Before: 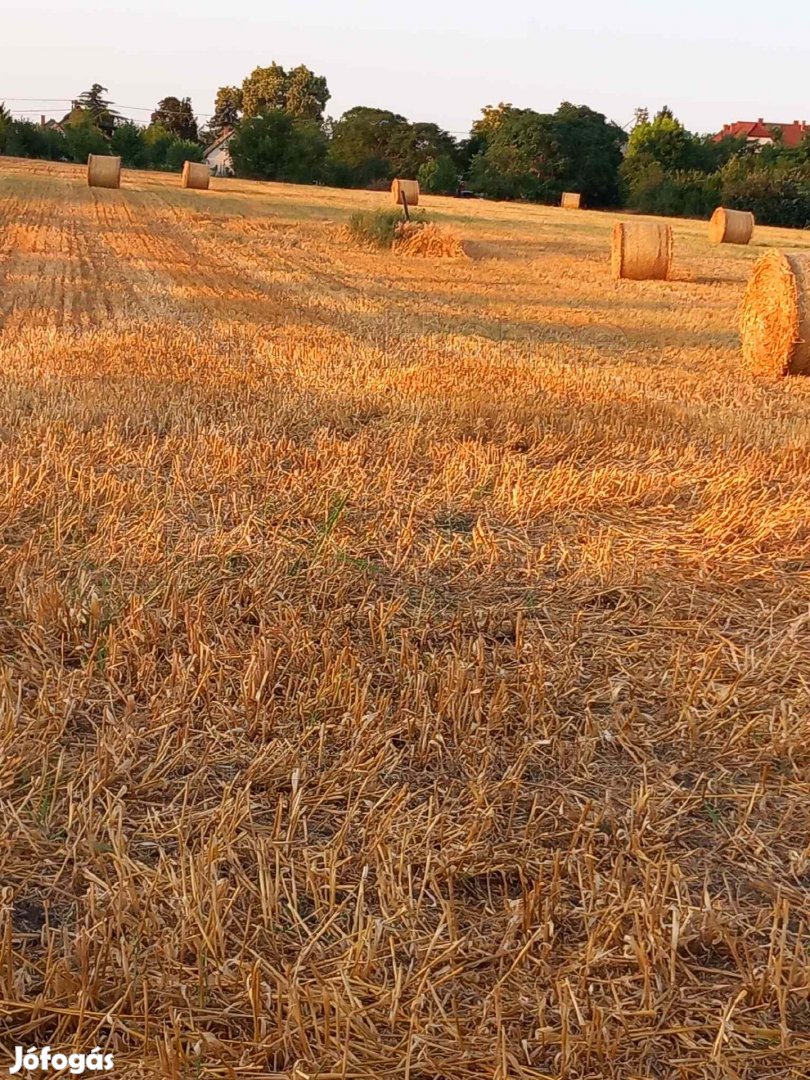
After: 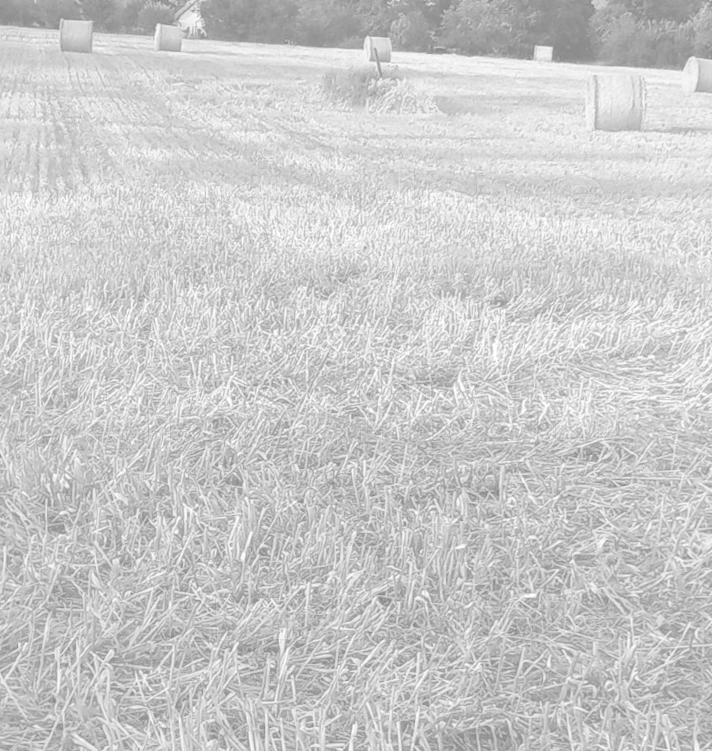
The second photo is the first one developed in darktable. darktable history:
monochrome: a 2.21, b -1.33, size 2.2
colorize: hue 43.2°, saturation 40%, version 1
crop and rotate: left 2.425%, top 11.305%, right 9.6%, bottom 15.08%
rotate and perspective: rotation -1.42°, crop left 0.016, crop right 0.984, crop top 0.035, crop bottom 0.965
color correction: highlights a* 21.16, highlights b* 19.61
